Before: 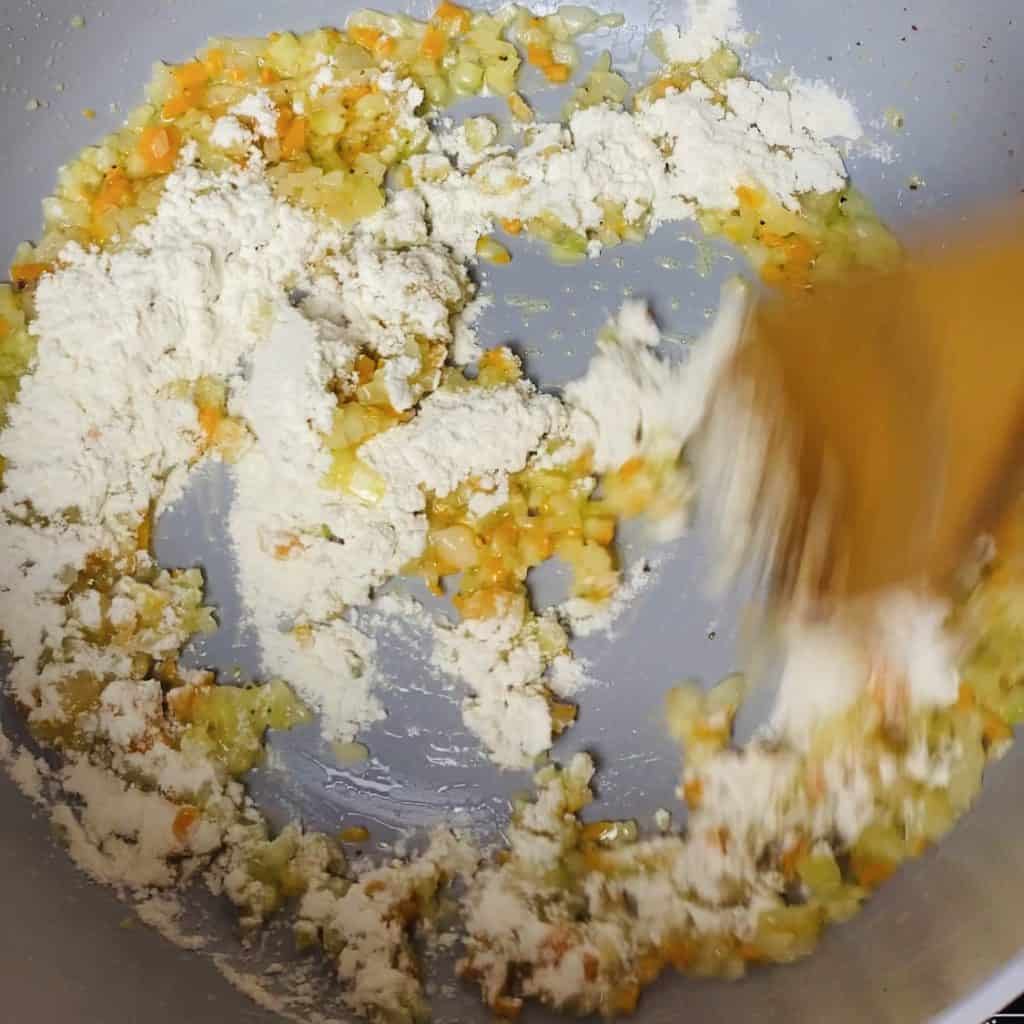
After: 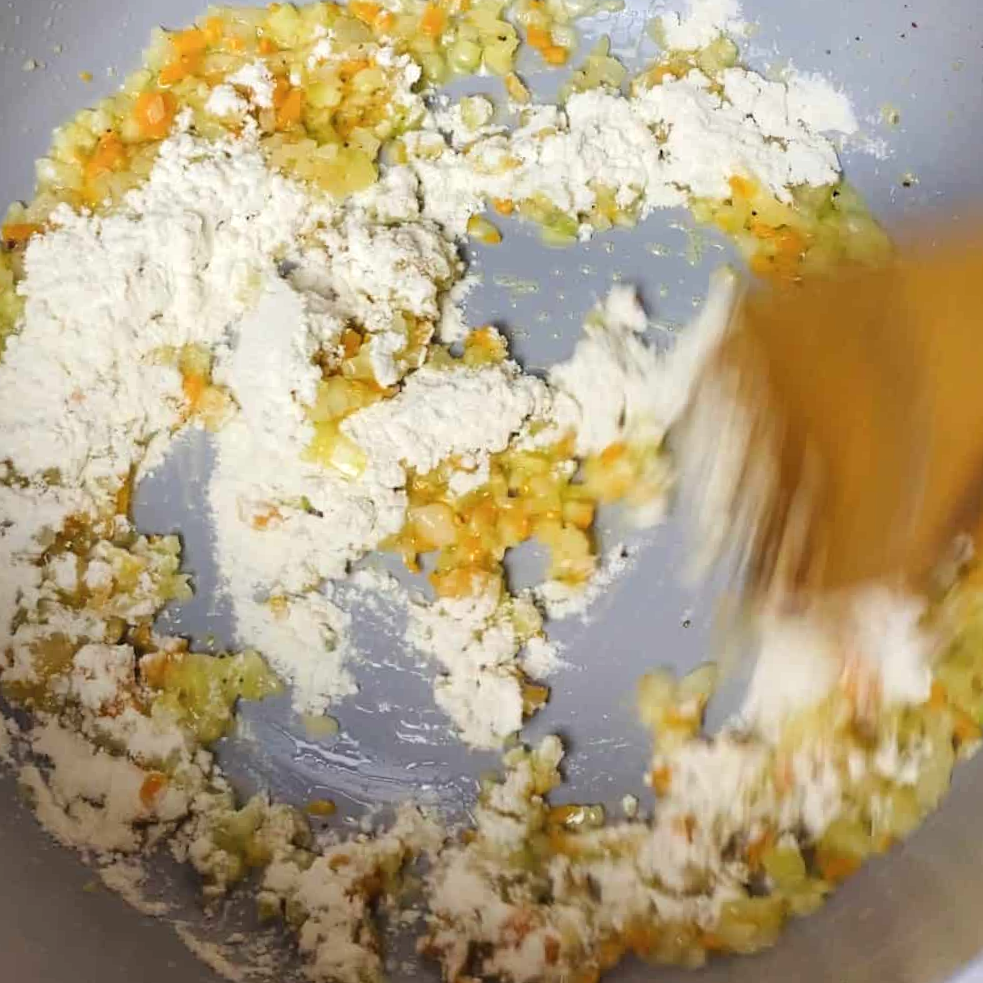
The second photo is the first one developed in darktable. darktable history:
crop and rotate: angle -2.38°
sharpen: radius 2.883, amount 0.868, threshold 47.523
exposure: exposure 0.2 EV, compensate highlight preservation false
tone equalizer: on, module defaults
